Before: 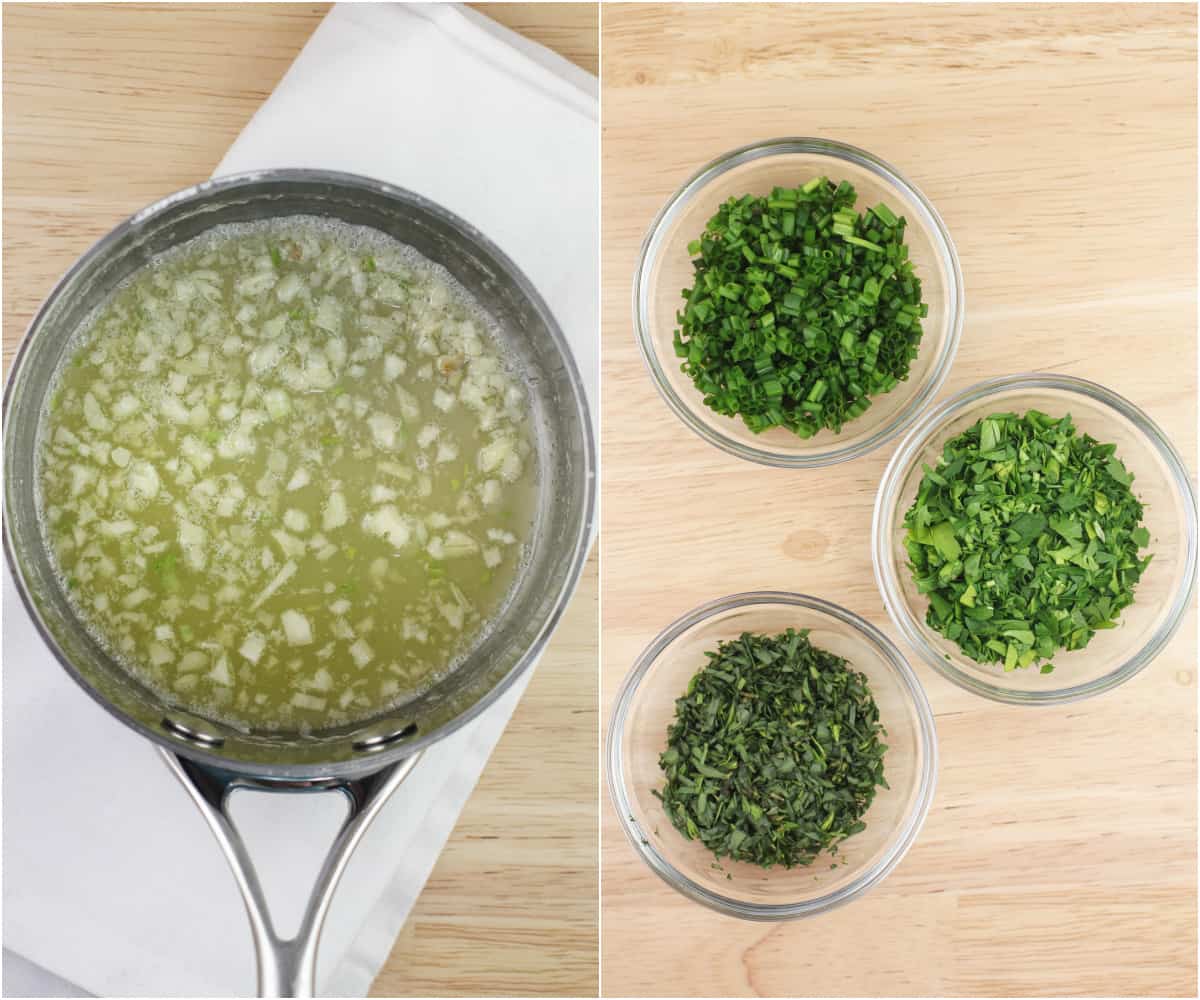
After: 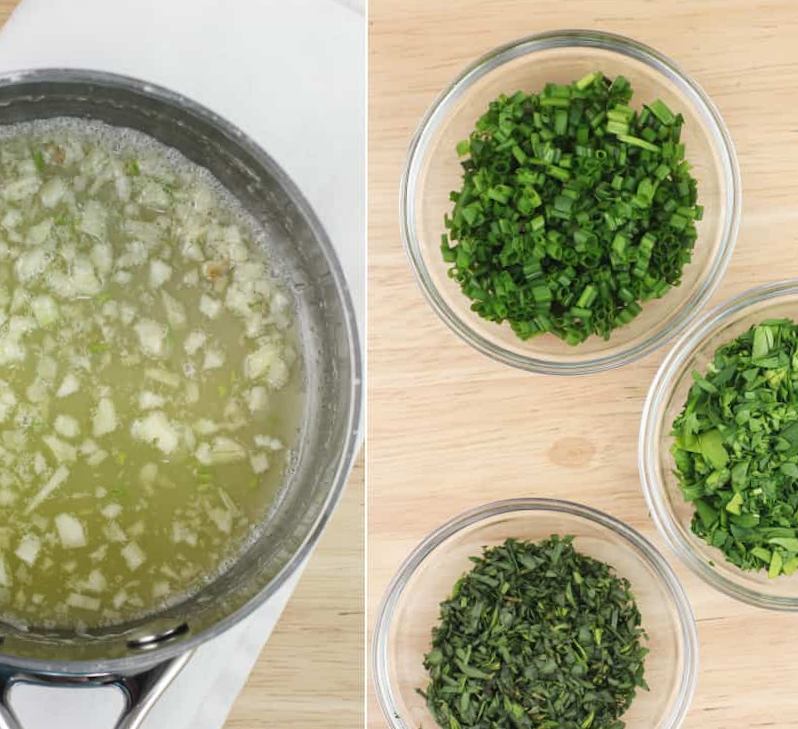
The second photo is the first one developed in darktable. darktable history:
crop and rotate: left 17.046%, top 10.659%, right 12.989%, bottom 14.553%
rotate and perspective: rotation 0.074°, lens shift (vertical) 0.096, lens shift (horizontal) -0.041, crop left 0.043, crop right 0.952, crop top 0.024, crop bottom 0.979
tone equalizer: on, module defaults
